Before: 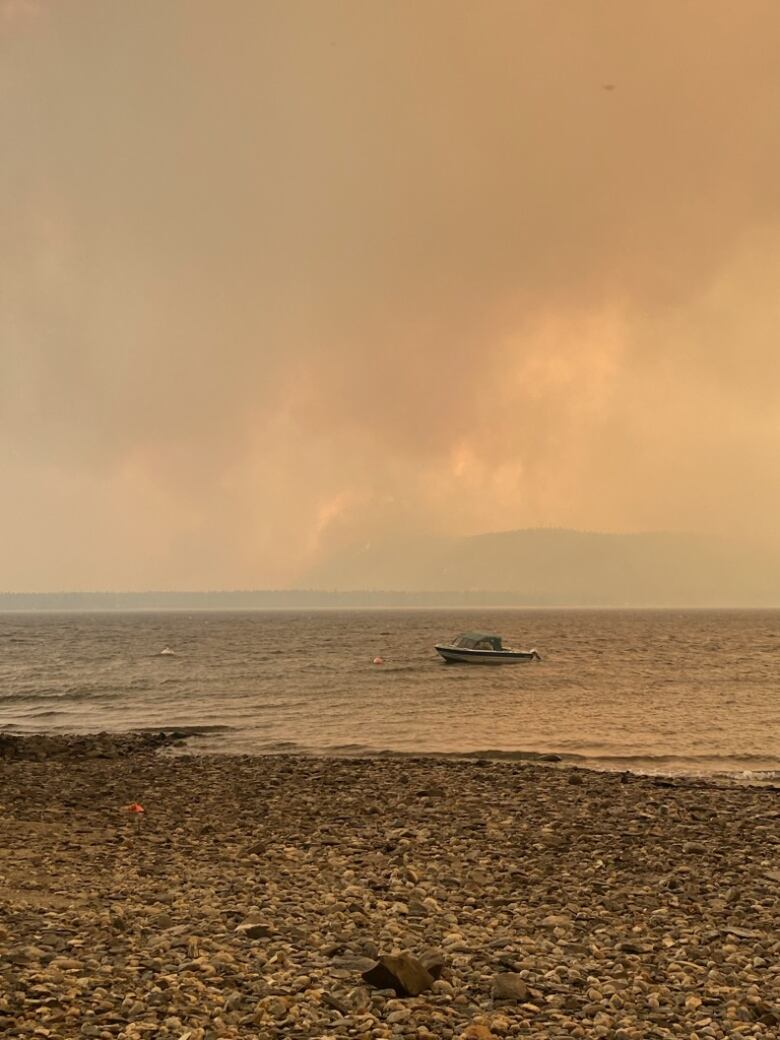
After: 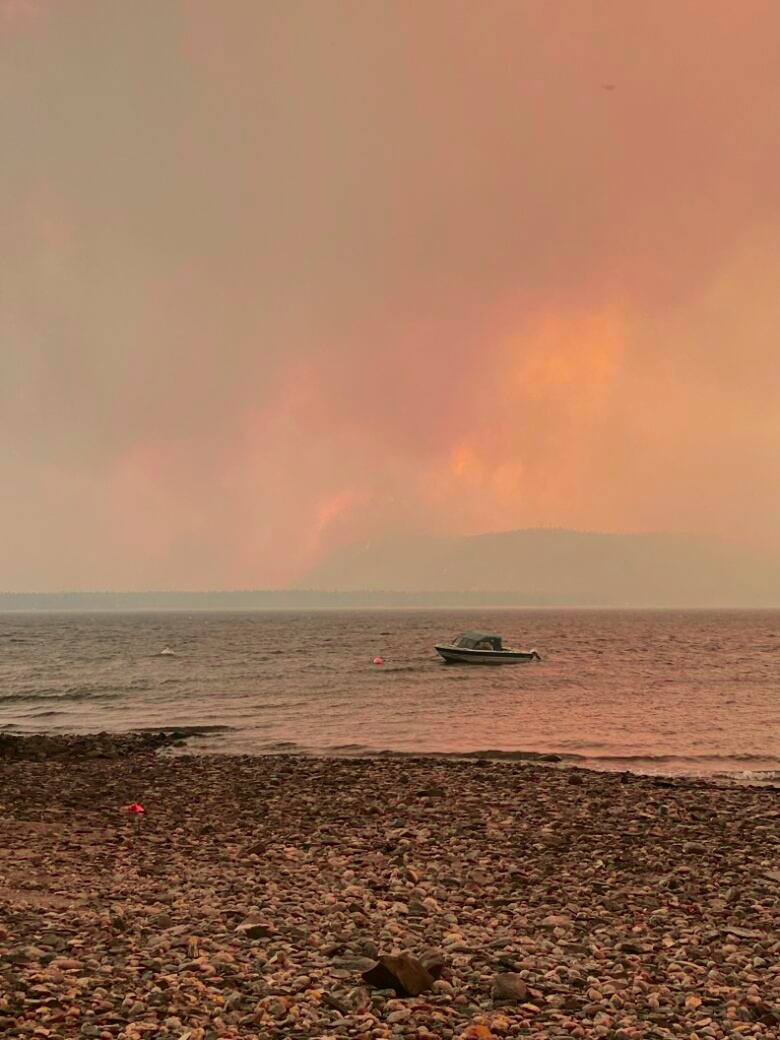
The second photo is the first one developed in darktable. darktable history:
tone curve: curves: ch0 [(0, 0) (0.23, 0.189) (0.486, 0.52) (0.822, 0.825) (0.994, 0.955)]; ch1 [(0, 0) (0.226, 0.261) (0.379, 0.442) (0.469, 0.468) (0.495, 0.498) (0.514, 0.509) (0.561, 0.603) (0.59, 0.656) (1, 1)]; ch2 [(0, 0) (0.269, 0.299) (0.459, 0.43) (0.498, 0.5) (0.523, 0.52) (0.586, 0.569) (0.635, 0.617) (0.659, 0.681) (0.718, 0.764) (1, 1)], color space Lab, independent channels, preserve colors none
shadows and highlights: radius 121.13, shadows 21.4, white point adjustment -9.72, highlights -14.39, soften with gaussian
